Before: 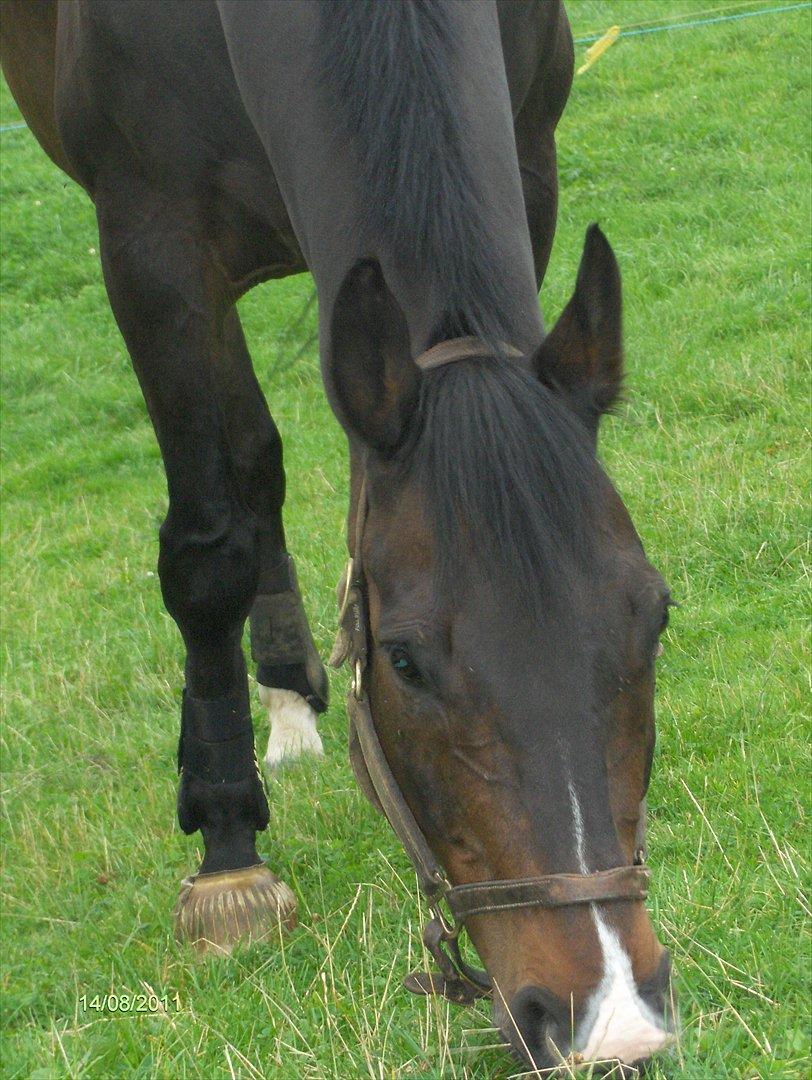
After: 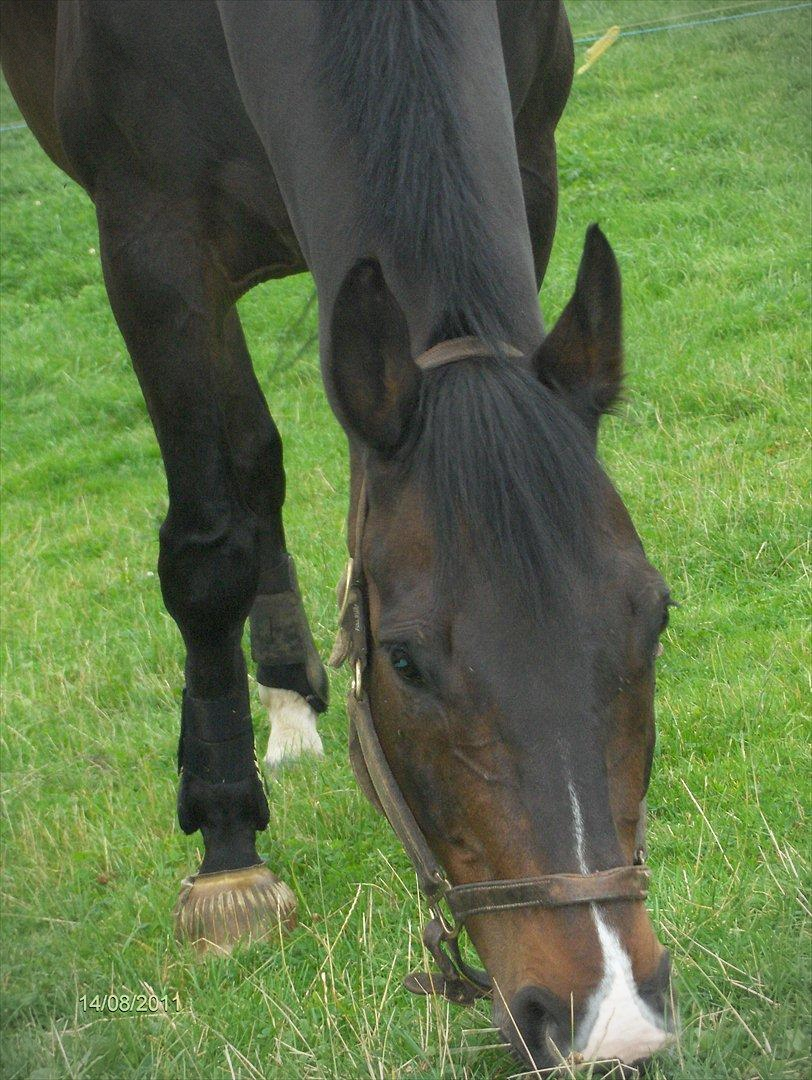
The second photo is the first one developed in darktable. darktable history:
vignetting: fall-off start 74.35%, fall-off radius 66.54%, dithering 8-bit output
